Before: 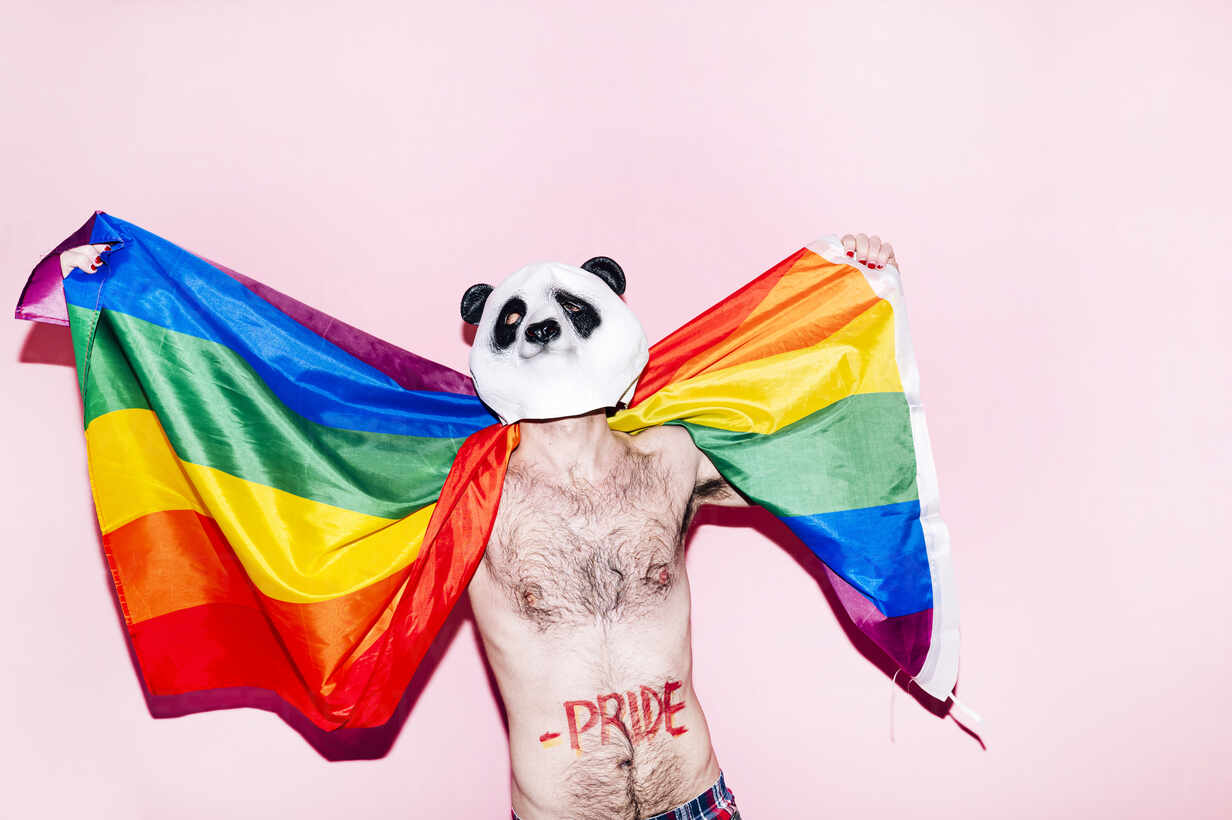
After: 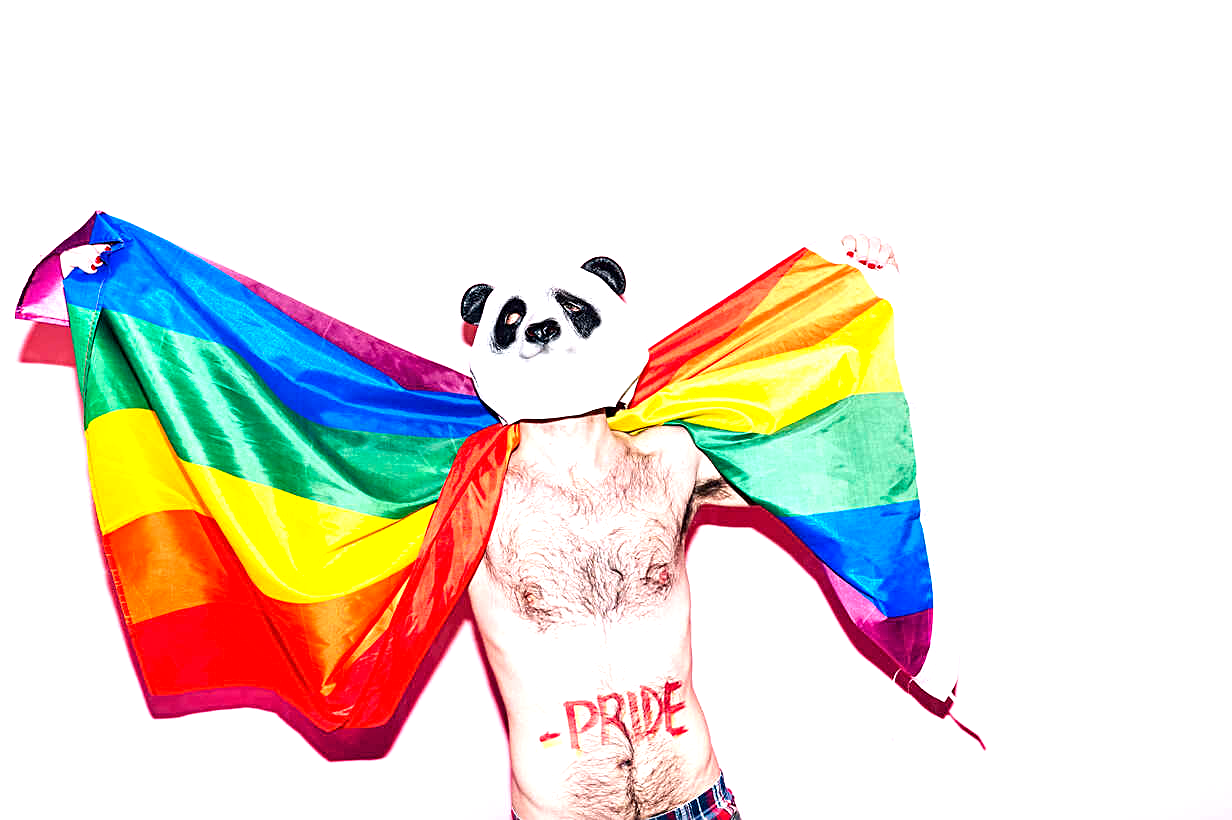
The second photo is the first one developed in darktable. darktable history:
sharpen: on, module defaults
exposure: black level correction 0, exposure 0.699 EV, compensate highlight preservation false
